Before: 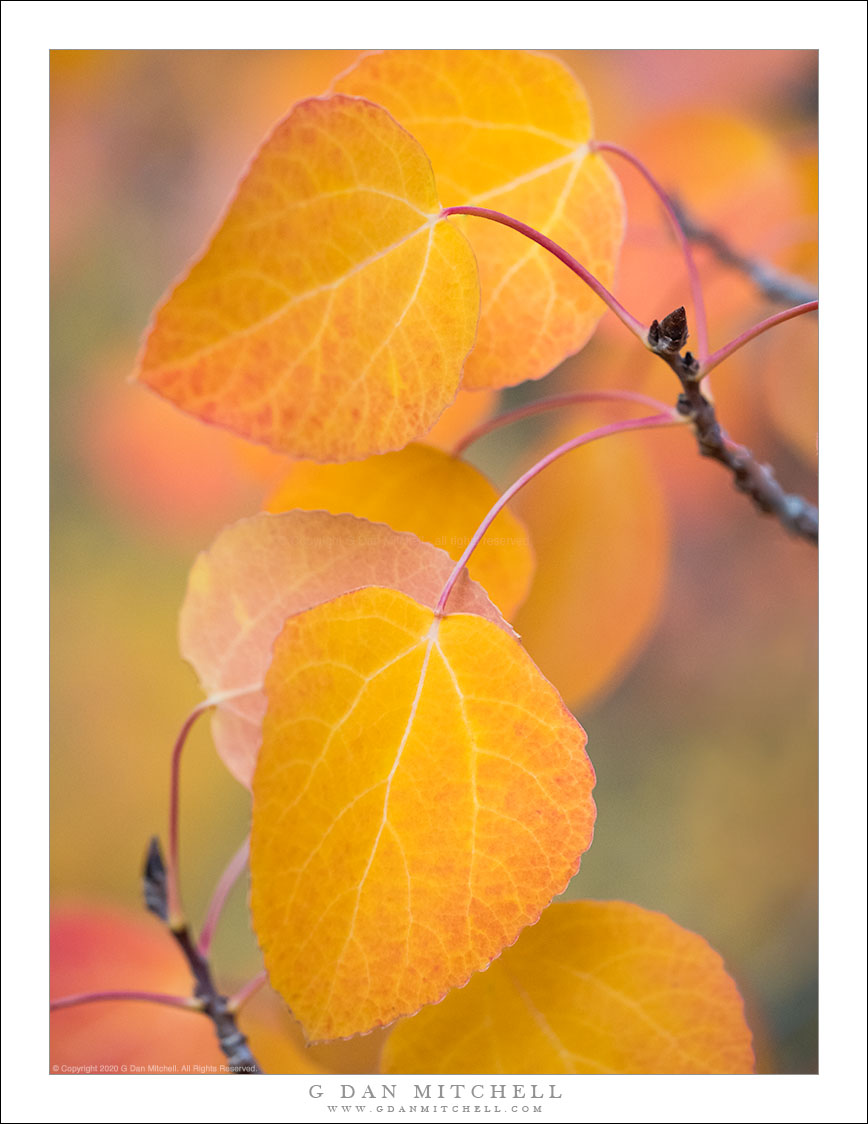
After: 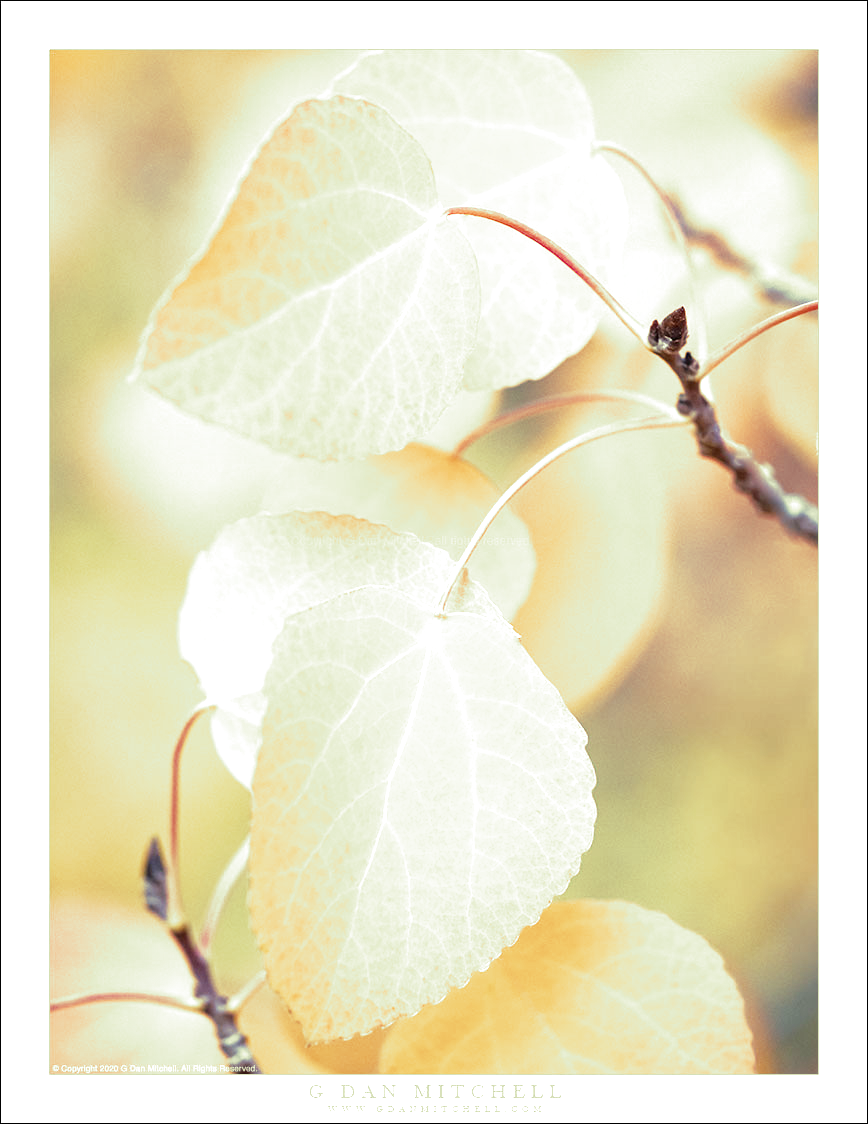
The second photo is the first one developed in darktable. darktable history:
split-toning: shadows › hue 290.82°, shadows › saturation 0.34, highlights › saturation 0.38, balance 0, compress 50%
exposure: exposure 1.137 EV, compensate highlight preservation false
